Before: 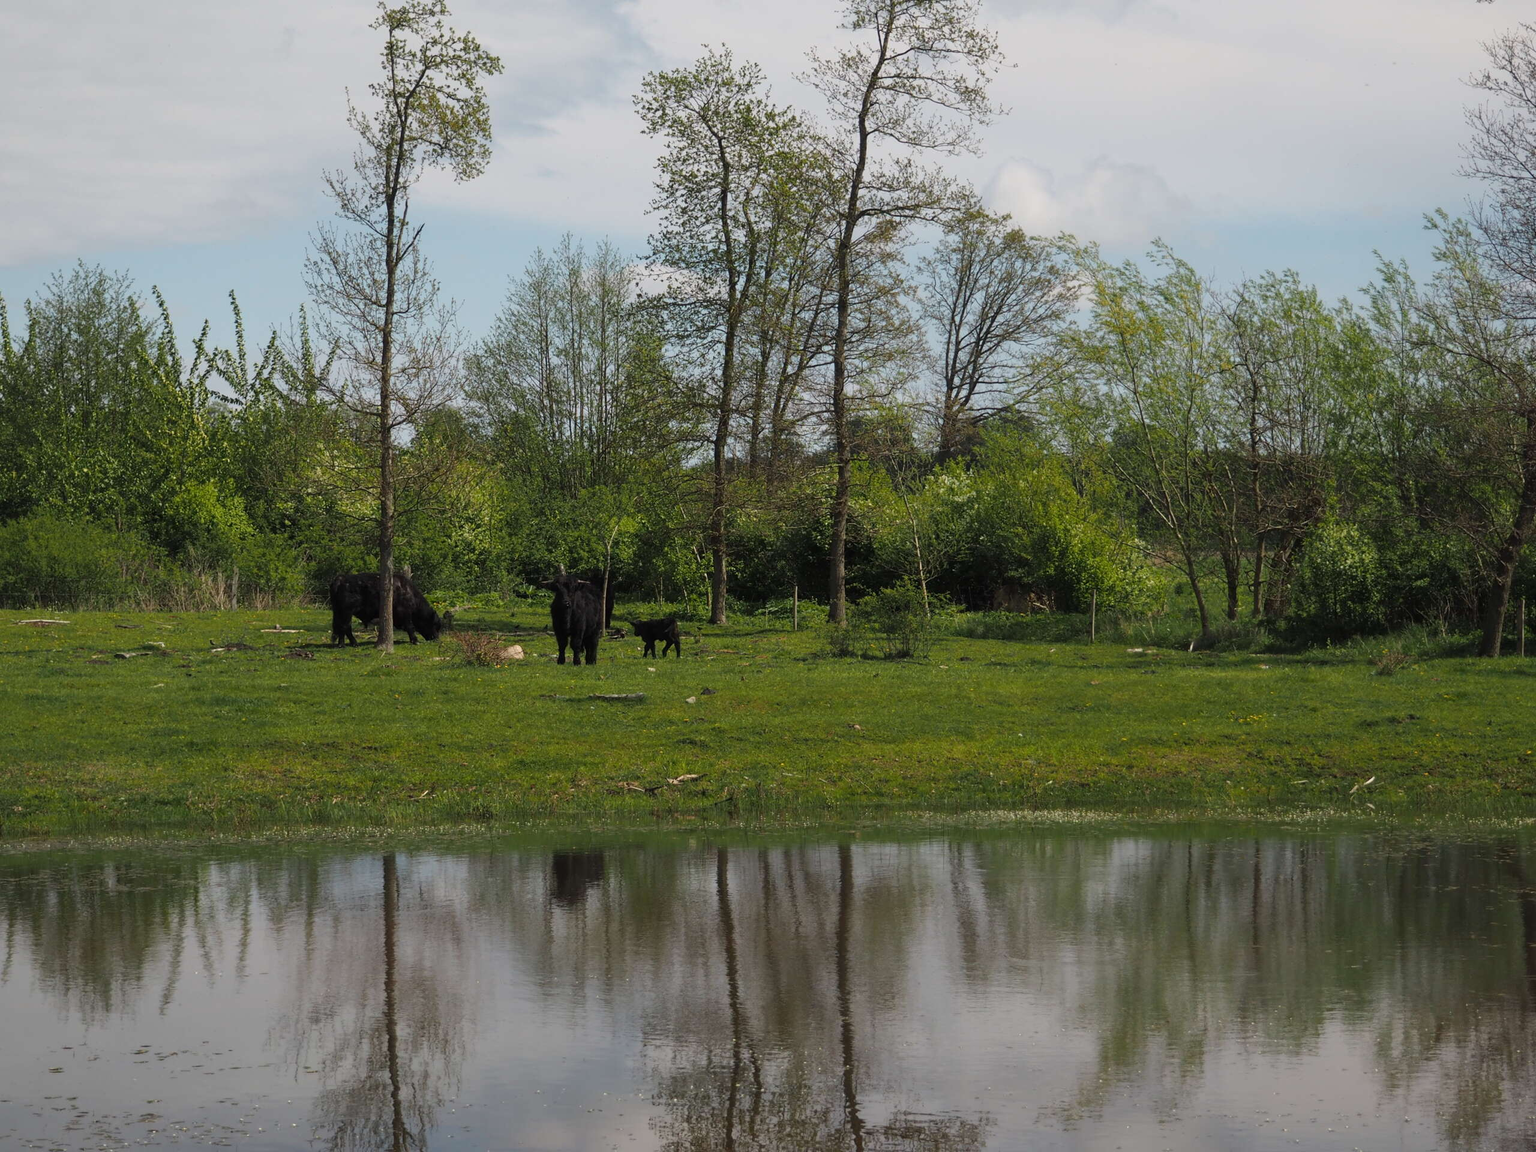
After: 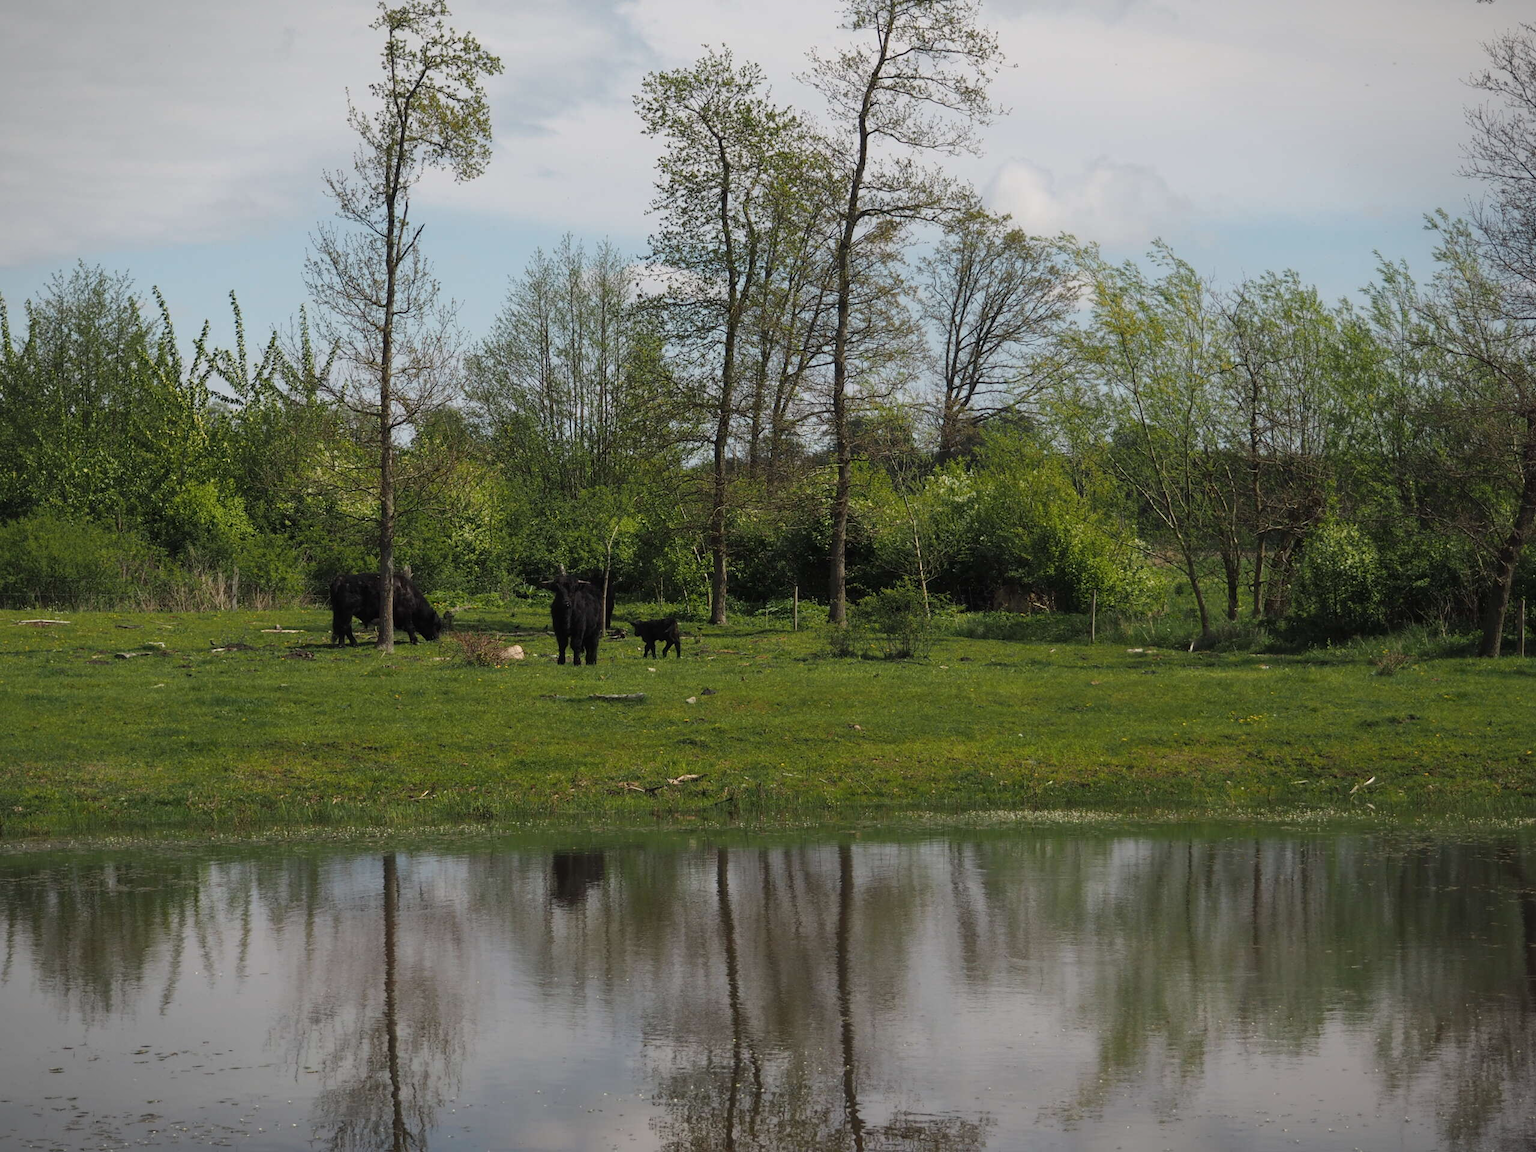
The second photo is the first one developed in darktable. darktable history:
contrast brightness saturation: saturation -0.049
vignetting: fall-off start 99.64%, fall-off radius 65.31%, center (-0.012, 0), automatic ratio true
